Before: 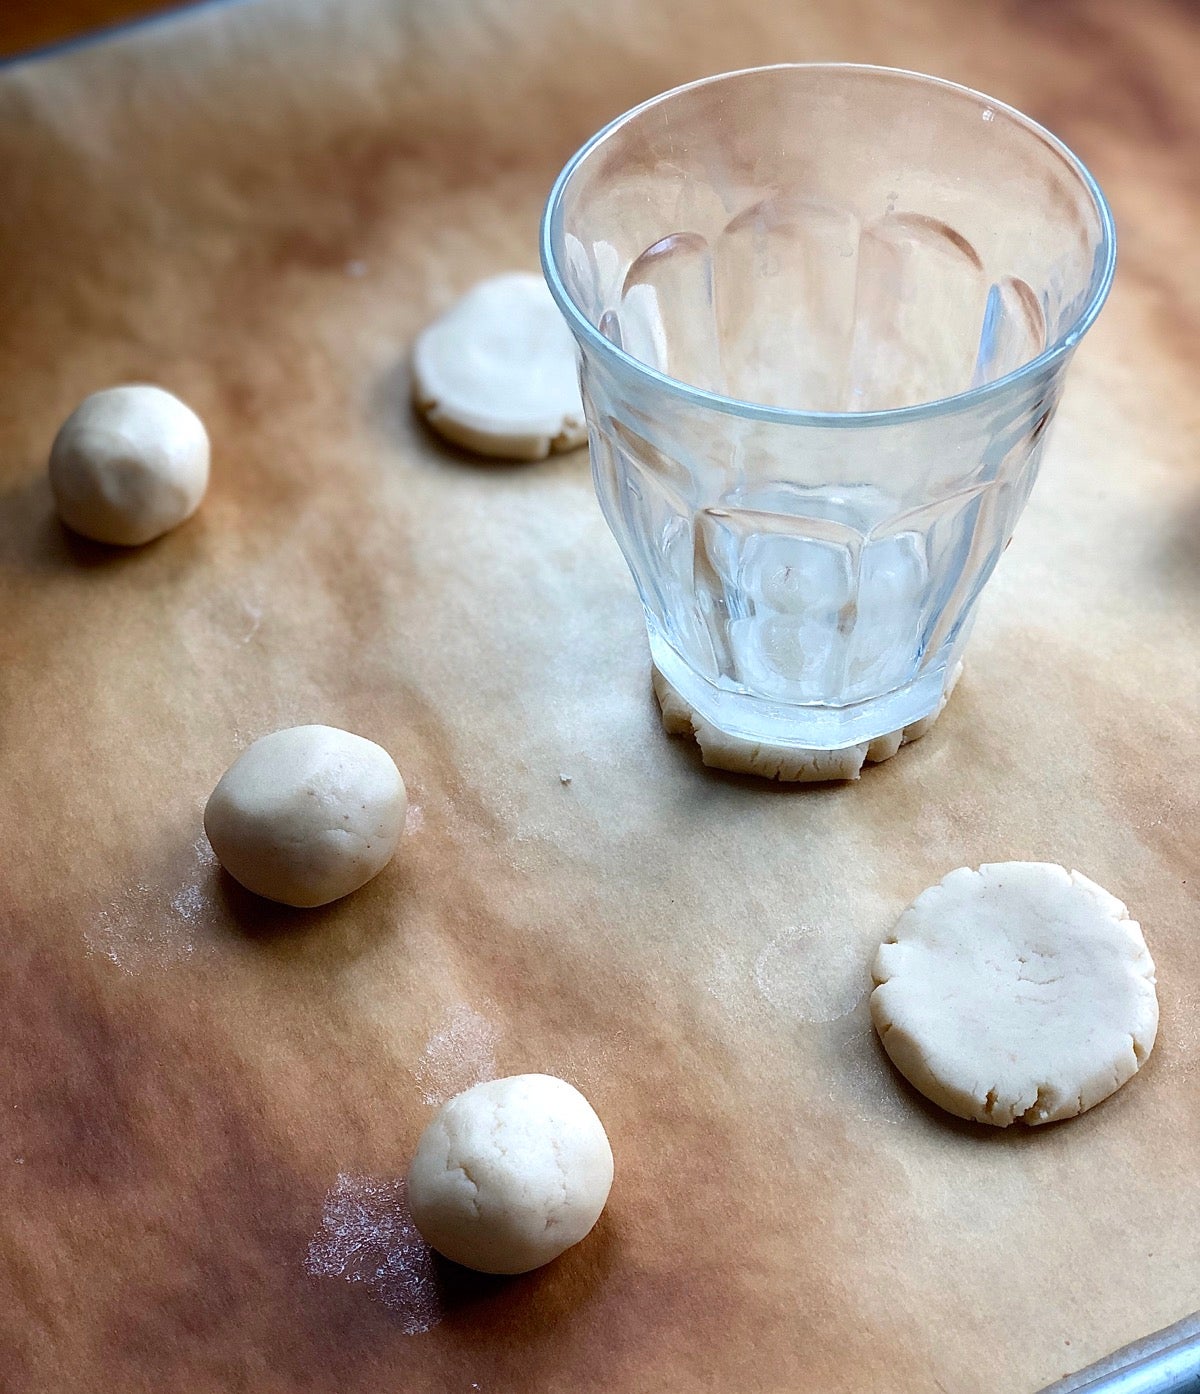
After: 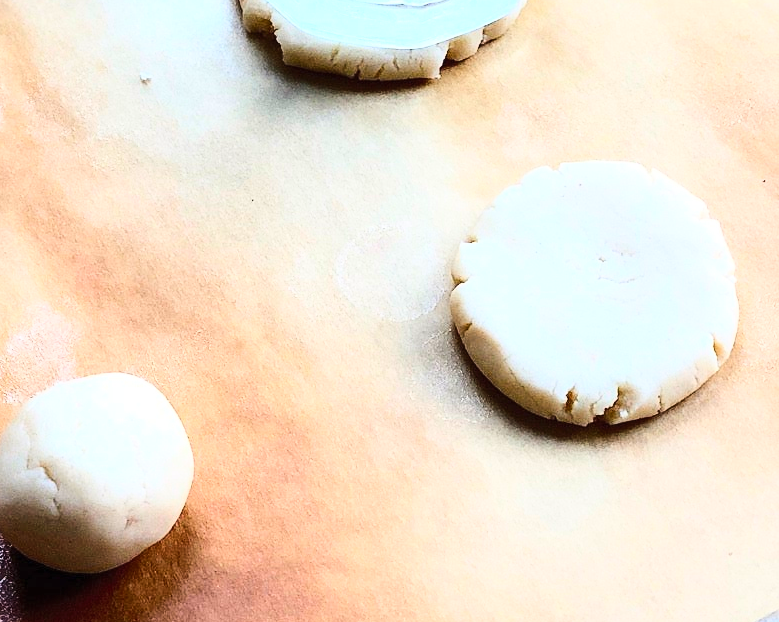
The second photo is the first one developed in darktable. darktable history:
crop and rotate: left 35.021%, top 50.334%, bottom 5.009%
contrast brightness saturation: contrast 0.204, brightness 0.163, saturation 0.217
base curve: curves: ch0 [(0, 0) (0.028, 0.03) (0.121, 0.232) (0.46, 0.748) (0.859, 0.968) (1, 1)]
